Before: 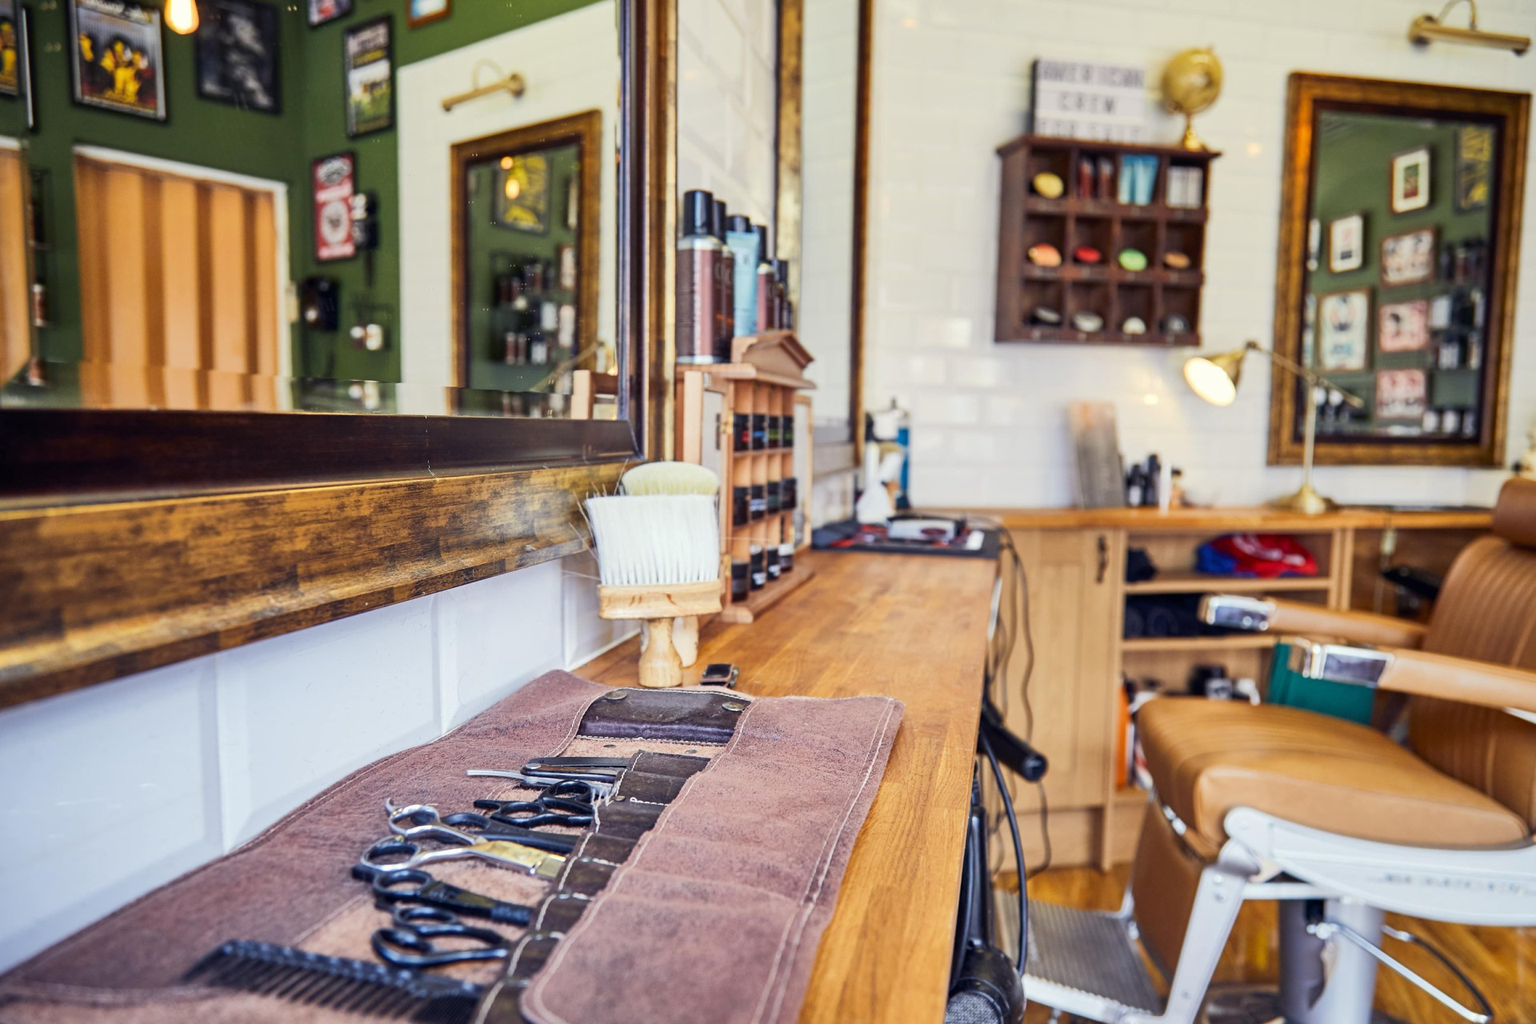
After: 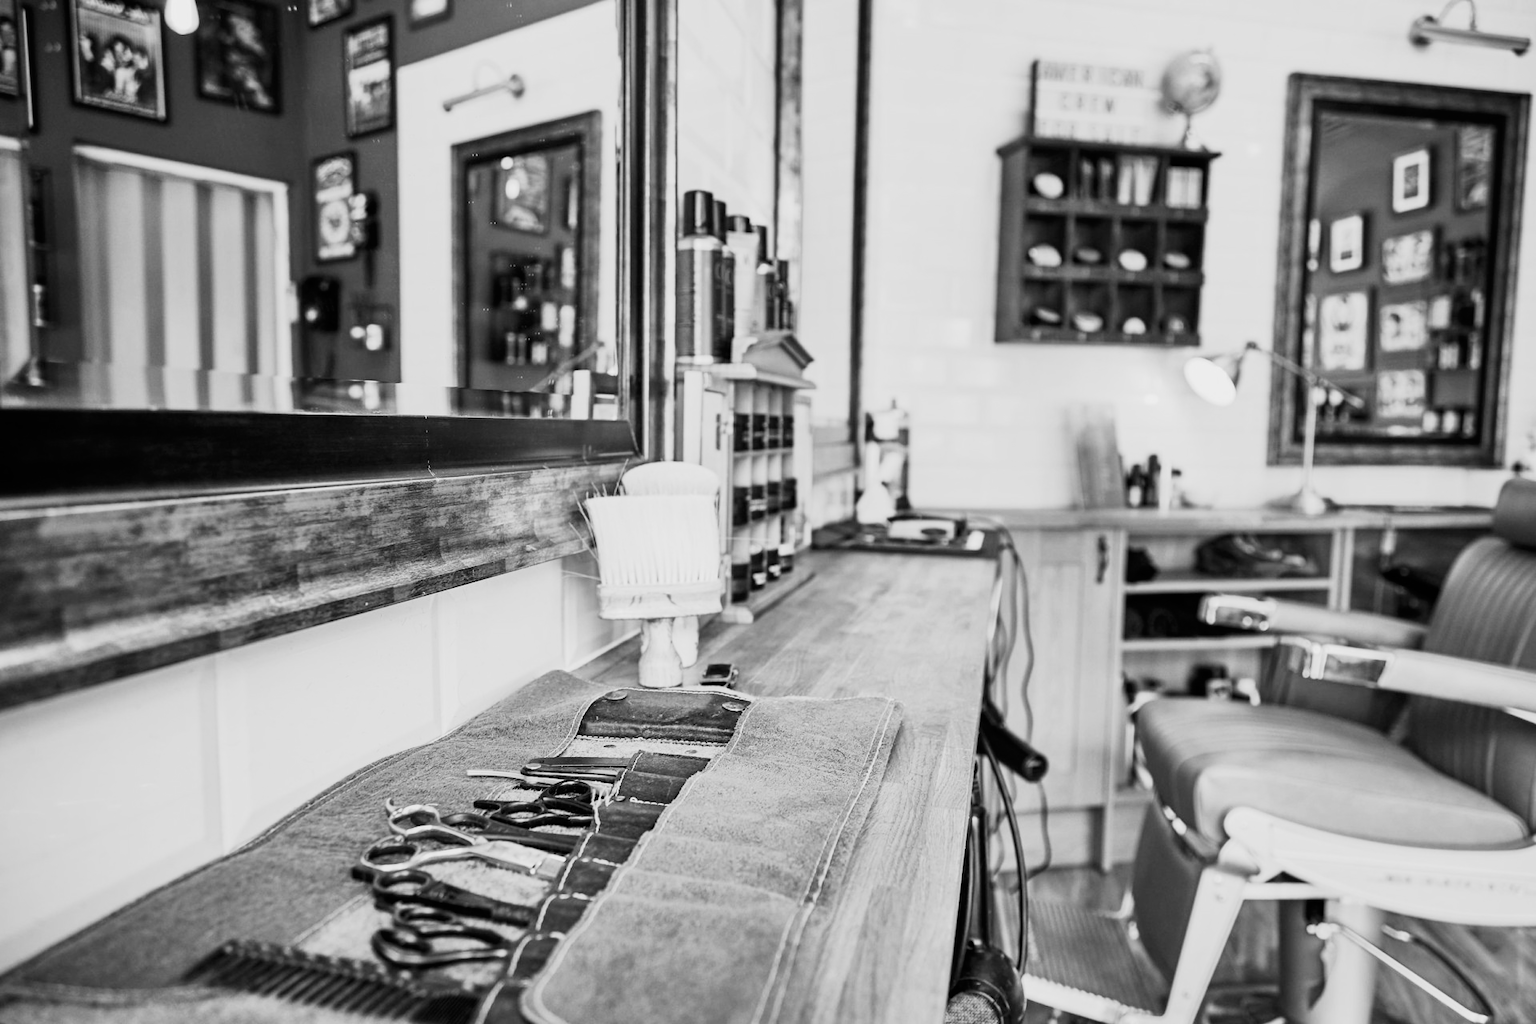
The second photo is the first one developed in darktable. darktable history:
tone curve: curves: ch0 [(0, 0) (0.078, 0.029) (0.265, 0.241) (0.507, 0.56) (0.744, 0.826) (1, 0.948)]; ch1 [(0, 0) (0.346, 0.307) (0.418, 0.383) (0.46, 0.439) (0.482, 0.493) (0.502, 0.5) (0.517, 0.506) (0.55, 0.557) (0.601, 0.637) (0.666, 0.7) (1, 1)]; ch2 [(0, 0) (0.346, 0.34) (0.431, 0.45) (0.485, 0.494) (0.5, 0.498) (0.508, 0.499) (0.532, 0.546) (0.579, 0.628) (0.625, 0.668) (1, 1)], color space Lab, independent channels, preserve colors none
monochrome: a -6.99, b 35.61, size 1.4
